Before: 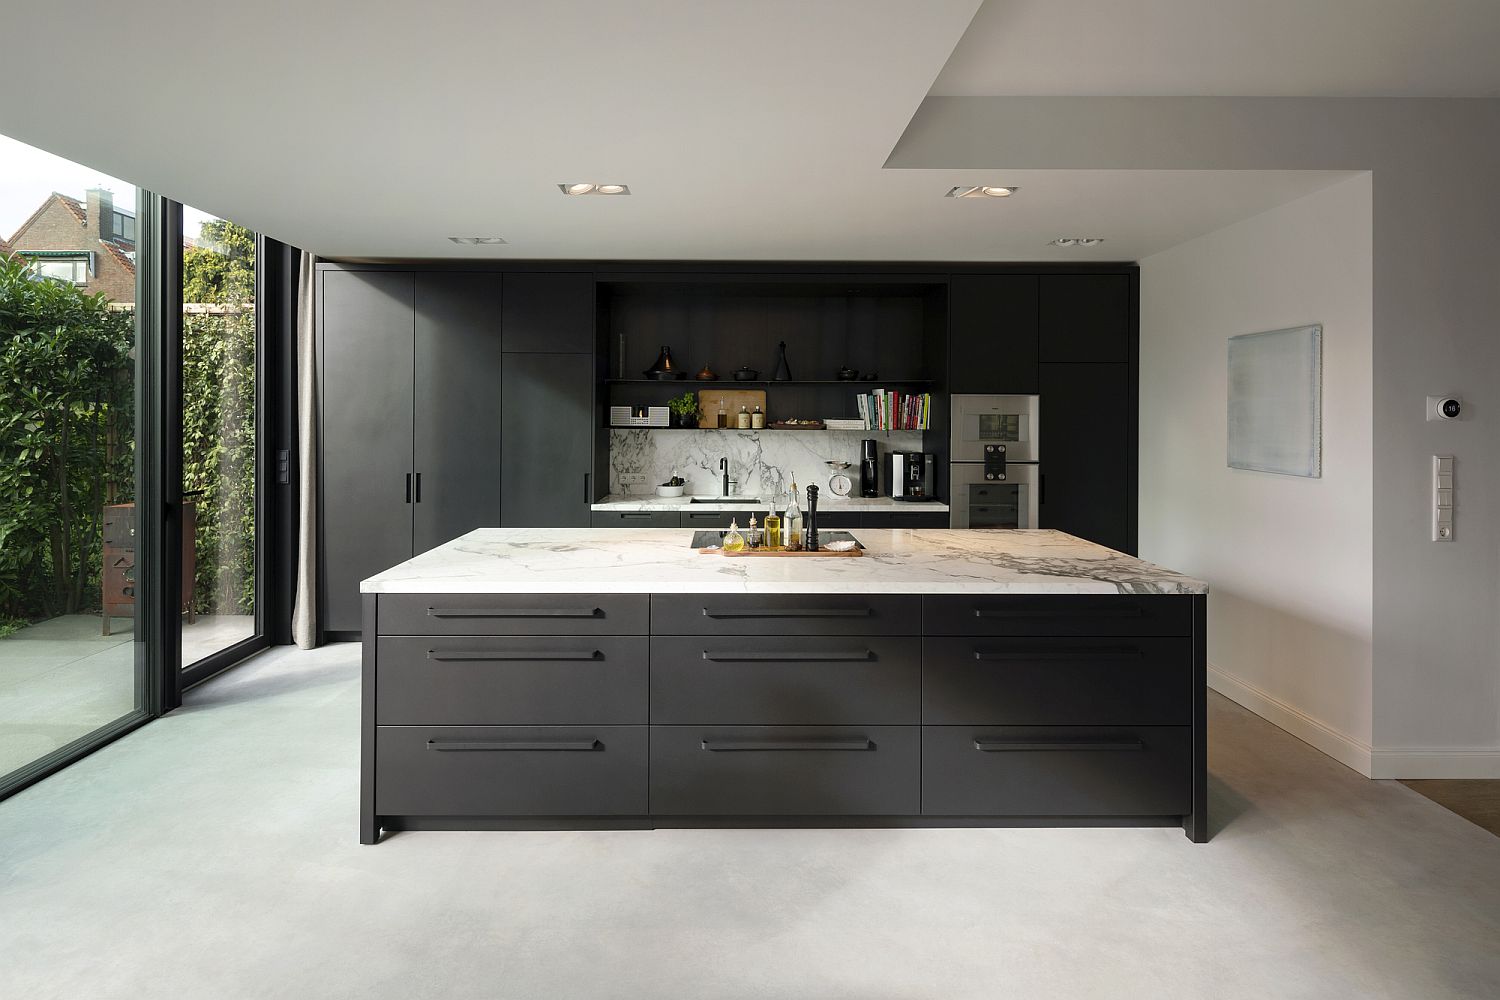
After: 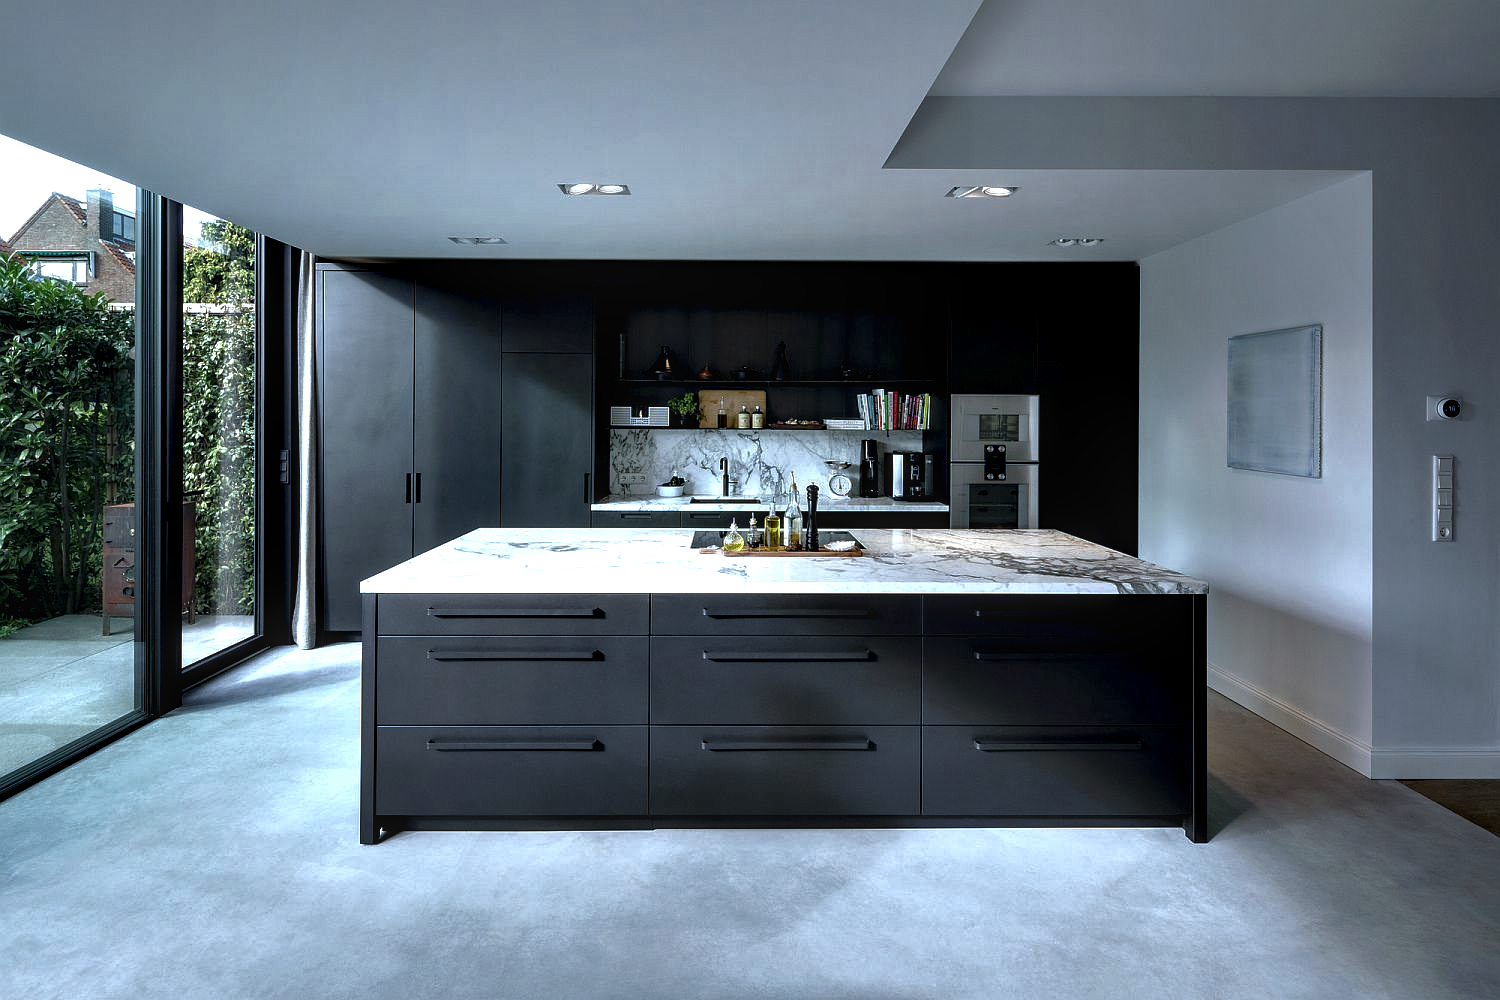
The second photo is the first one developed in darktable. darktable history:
local contrast: on, module defaults
color calibration: illuminant custom, x 0.39, y 0.387, temperature 3833.77 K, gamut compression 1.66
contrast equalizer: y [[0.6 ×6], [0.55 ×6], [0 ×6], [0 ×6], [0 ×6]]
base curve: curves: ch0 [(0, 0) (0.595, 0.418) (1, 1)]
